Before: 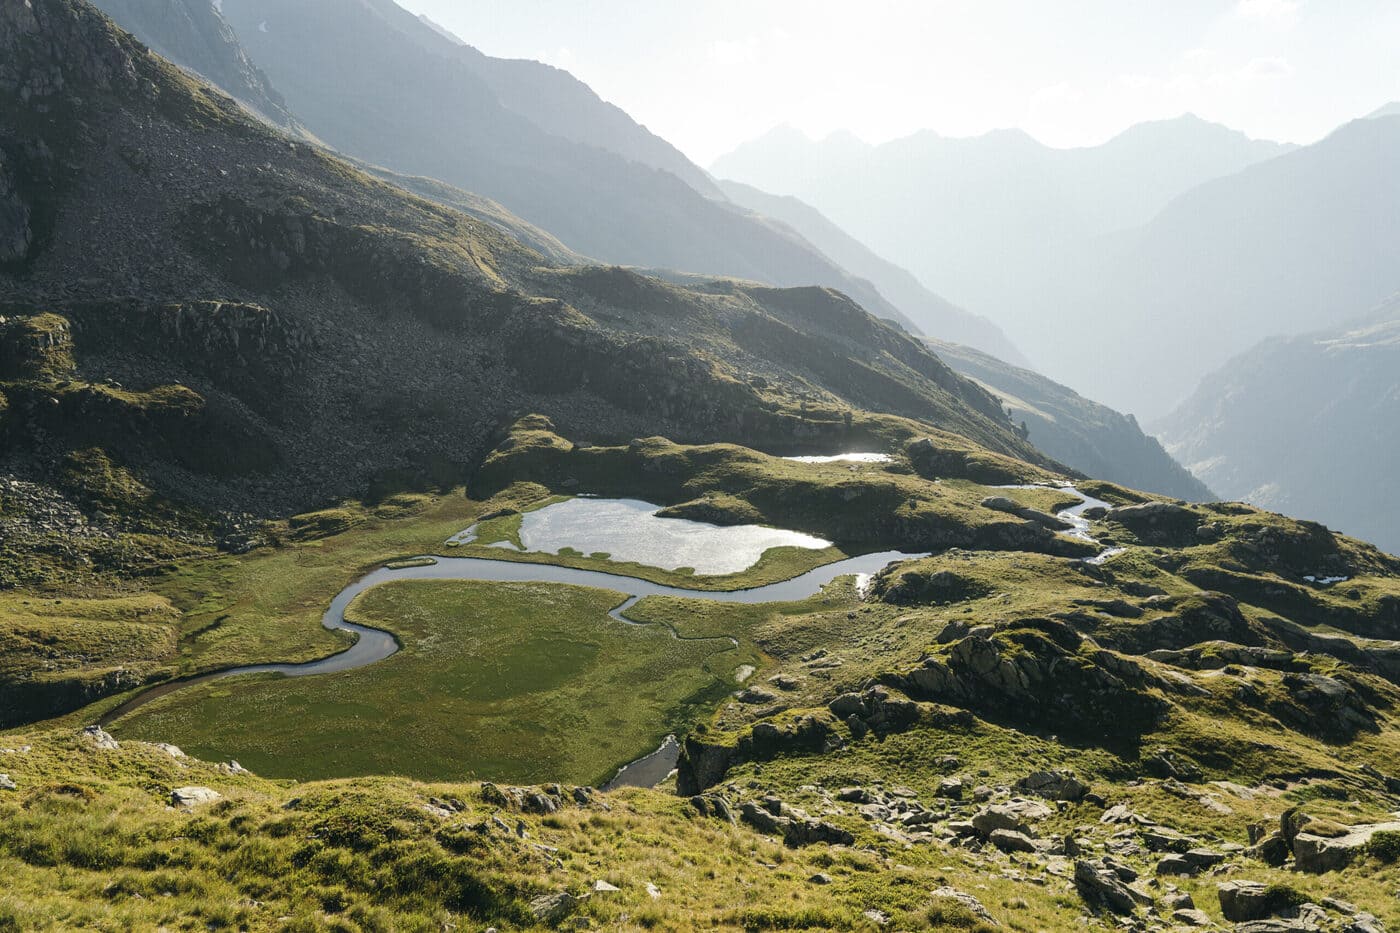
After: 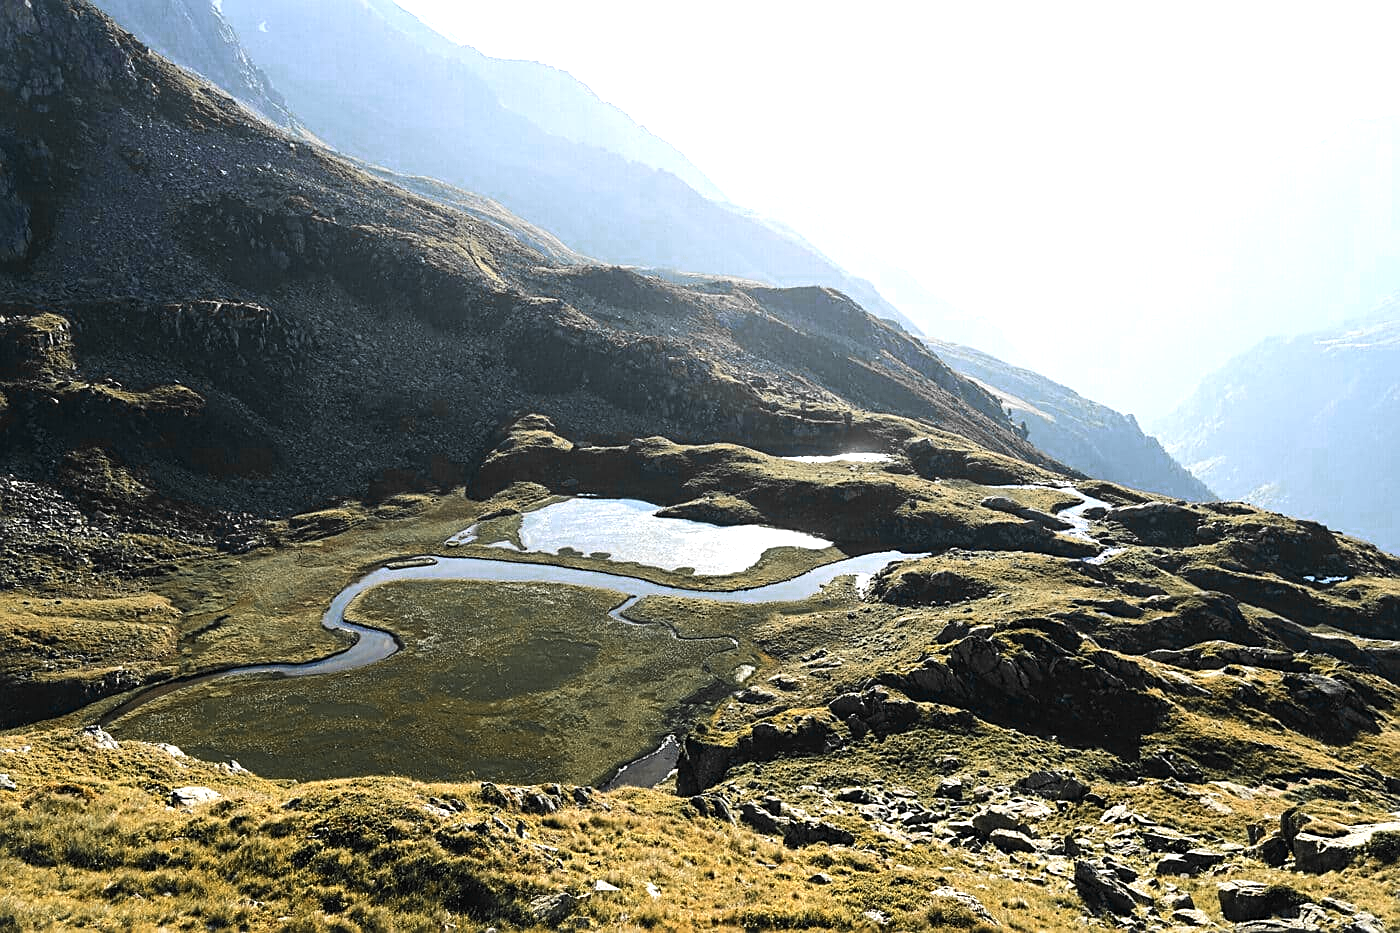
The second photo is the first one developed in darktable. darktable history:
sharpen: on, module defaults
tone equalizer: -8 EV -0.75 EV, -7 EV -0.7 EV, -6 EV -0.6 EV, -5 EV -0.4 EV, -3 EV 0.4 EV, -2 EV 0.6 EV, -1 EV 0.7 EV, +0 EV 0.75 EV, edges refinement/feathering 500, mask exposure compensation -1.57 EV, preserve details no
color zones: curves: ch0 [(0, 0.363) (0.128, 0.373) (0.25, 0.5) (0.402, 0.407) (0.521, 0.525) (0.63, 0.559) (0.729, 0.662) (0.867, 0.471)]; ch1 [(0, 0.515) (0.136, 0.618) (0.25, 0.5) (0.378, 0) (0.516, 0) (0.622, 0.593) (0.737, 0.819) (0.87, 0.593)]; ch2 [(0, 0.529) (0.128, 0.471) (0.282, 0.451) (0.386, 0.662) (0.516, 0.525) (0.633, 0.554) (0.75, 0.62) (0.875, 0.441)]
white balance: red 0.98, blue 1.034
